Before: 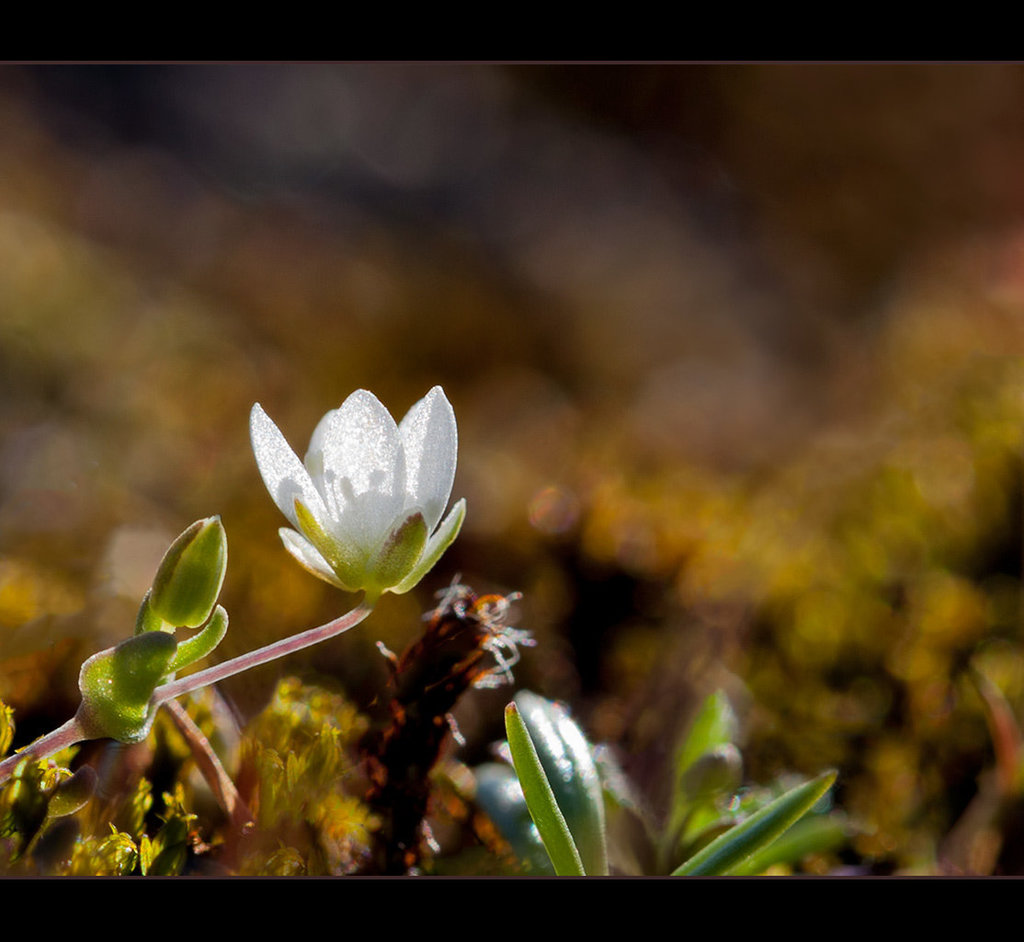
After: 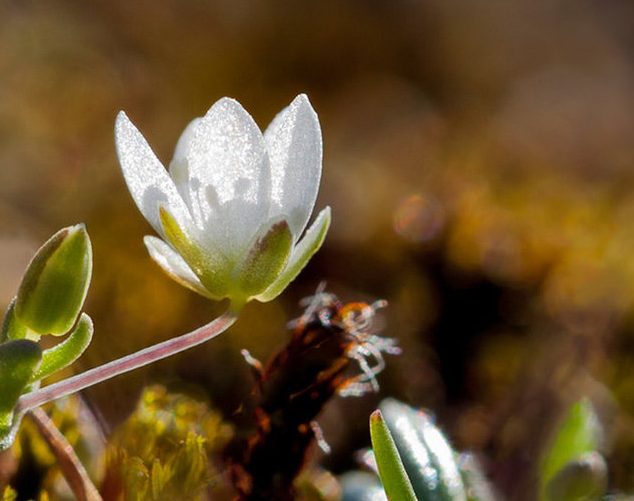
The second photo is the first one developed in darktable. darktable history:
crop: left 13.251%, top 31.034%, right 24.803%, bottom 15.695%
